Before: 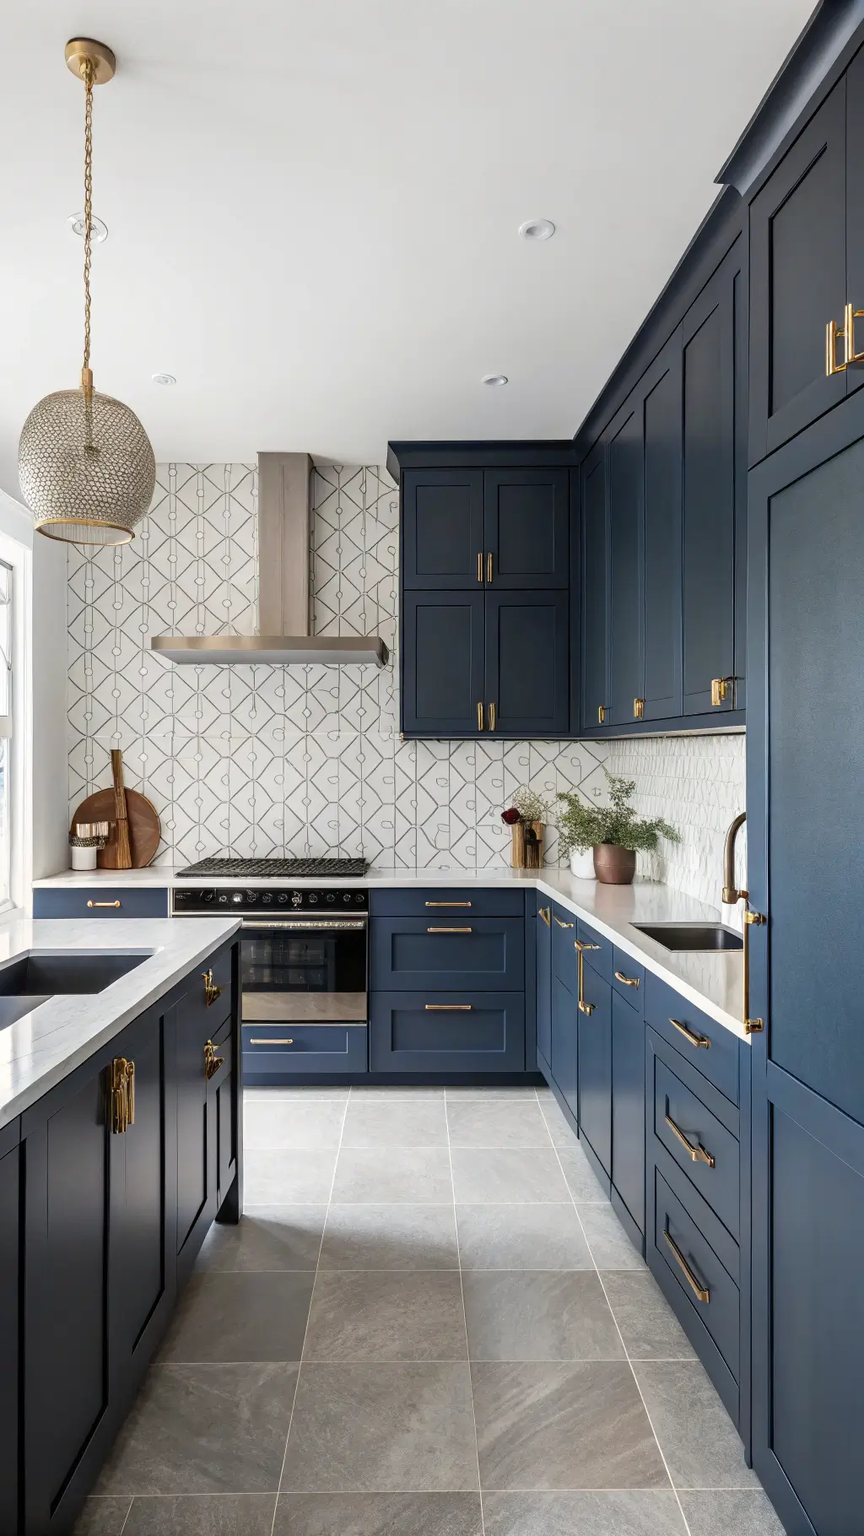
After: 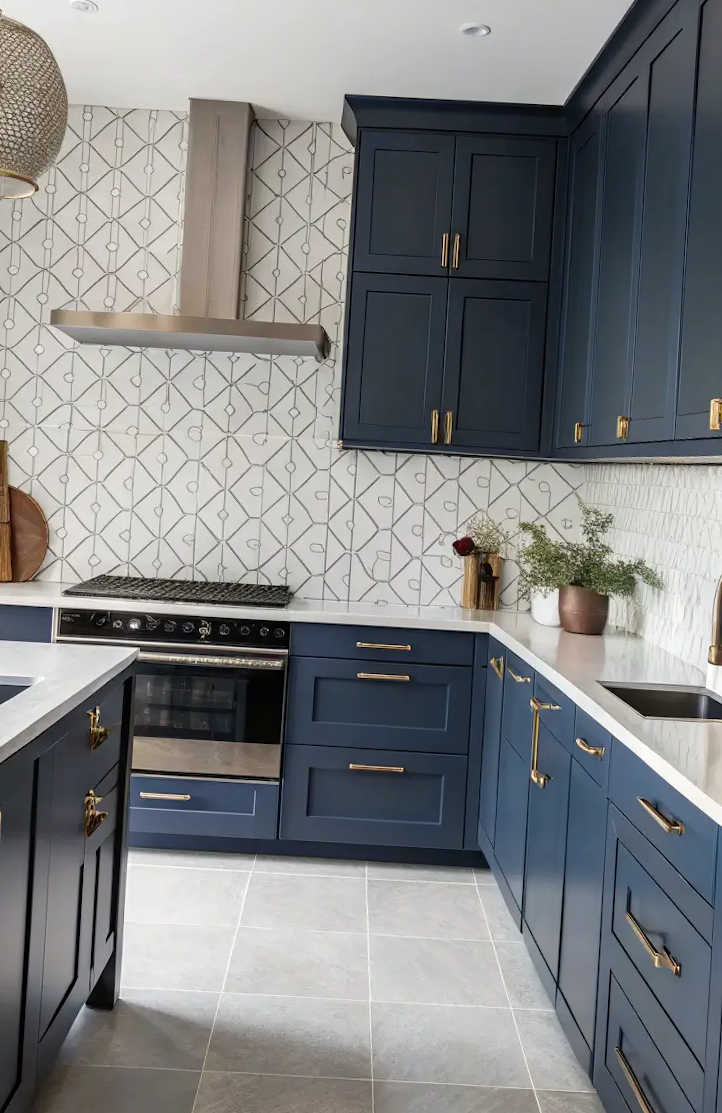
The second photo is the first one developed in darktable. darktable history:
shadows and highlights: shadows 29.32, highlights -29.32, low approximation 0.01, soften with gaussian
crop and rotate: angle -3.37°, left 9.79%, top 20.73%, right 12.42%, bottom 11.82%
